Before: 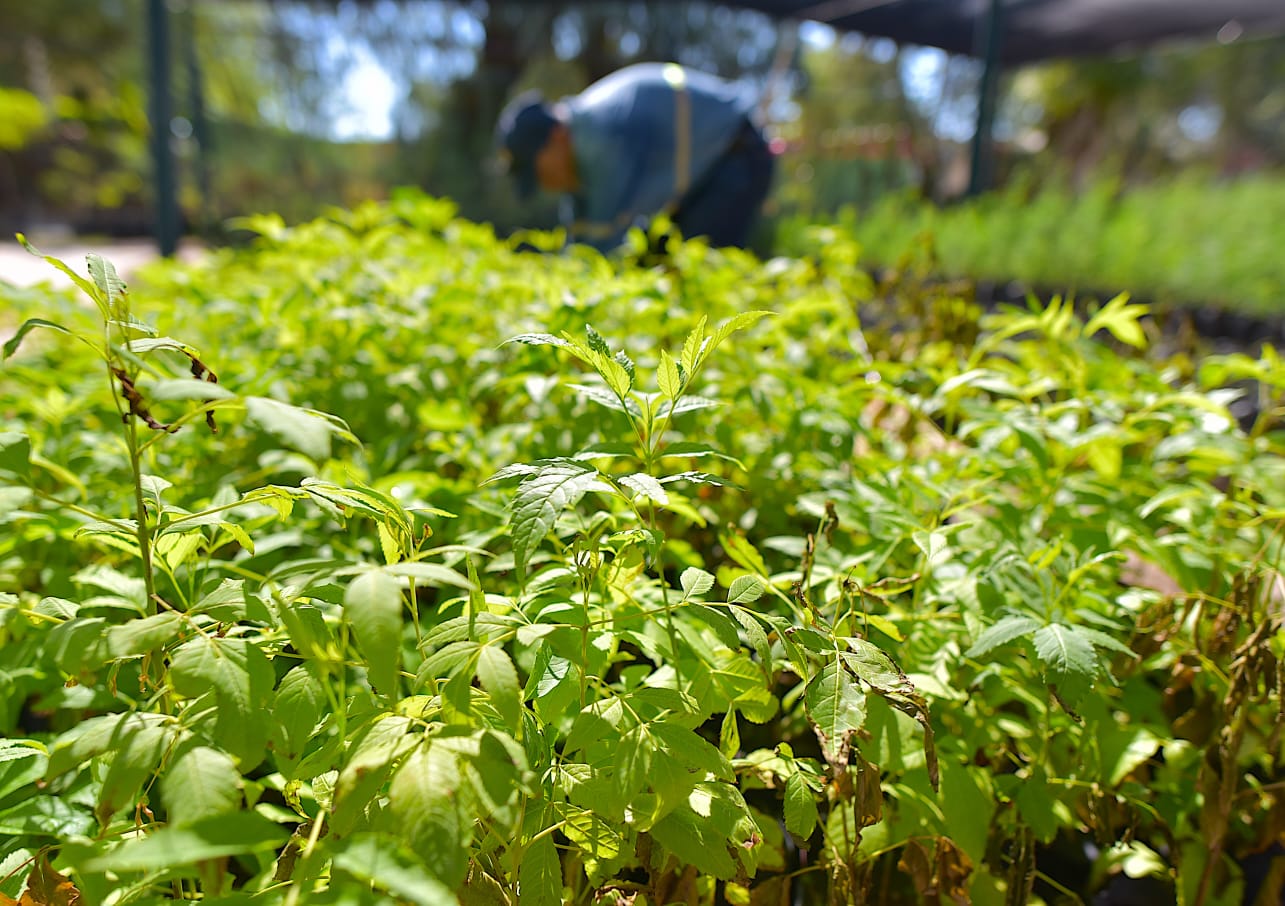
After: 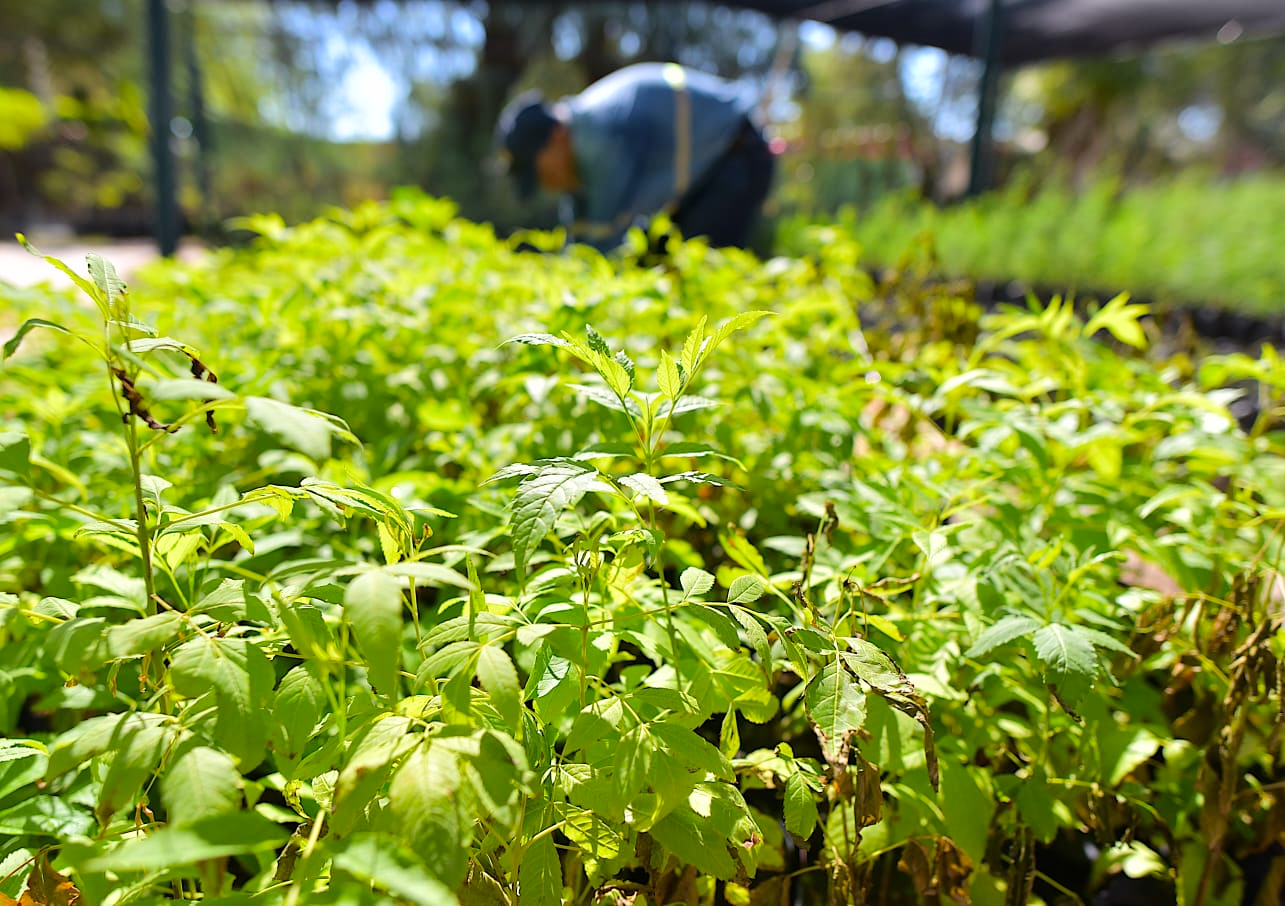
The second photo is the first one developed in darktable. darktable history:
base curve: curves: ch0 [(0, 0) (0.303, 0.277) (1, 1)]
tone curve: curves: ch0 [(0, 0) (0.004, 0.001) (0.133, 0.112) (0.325, 0.362) (0.832, 0.893) (1, 1)], color space Lab, linked channels, preserve colors none
